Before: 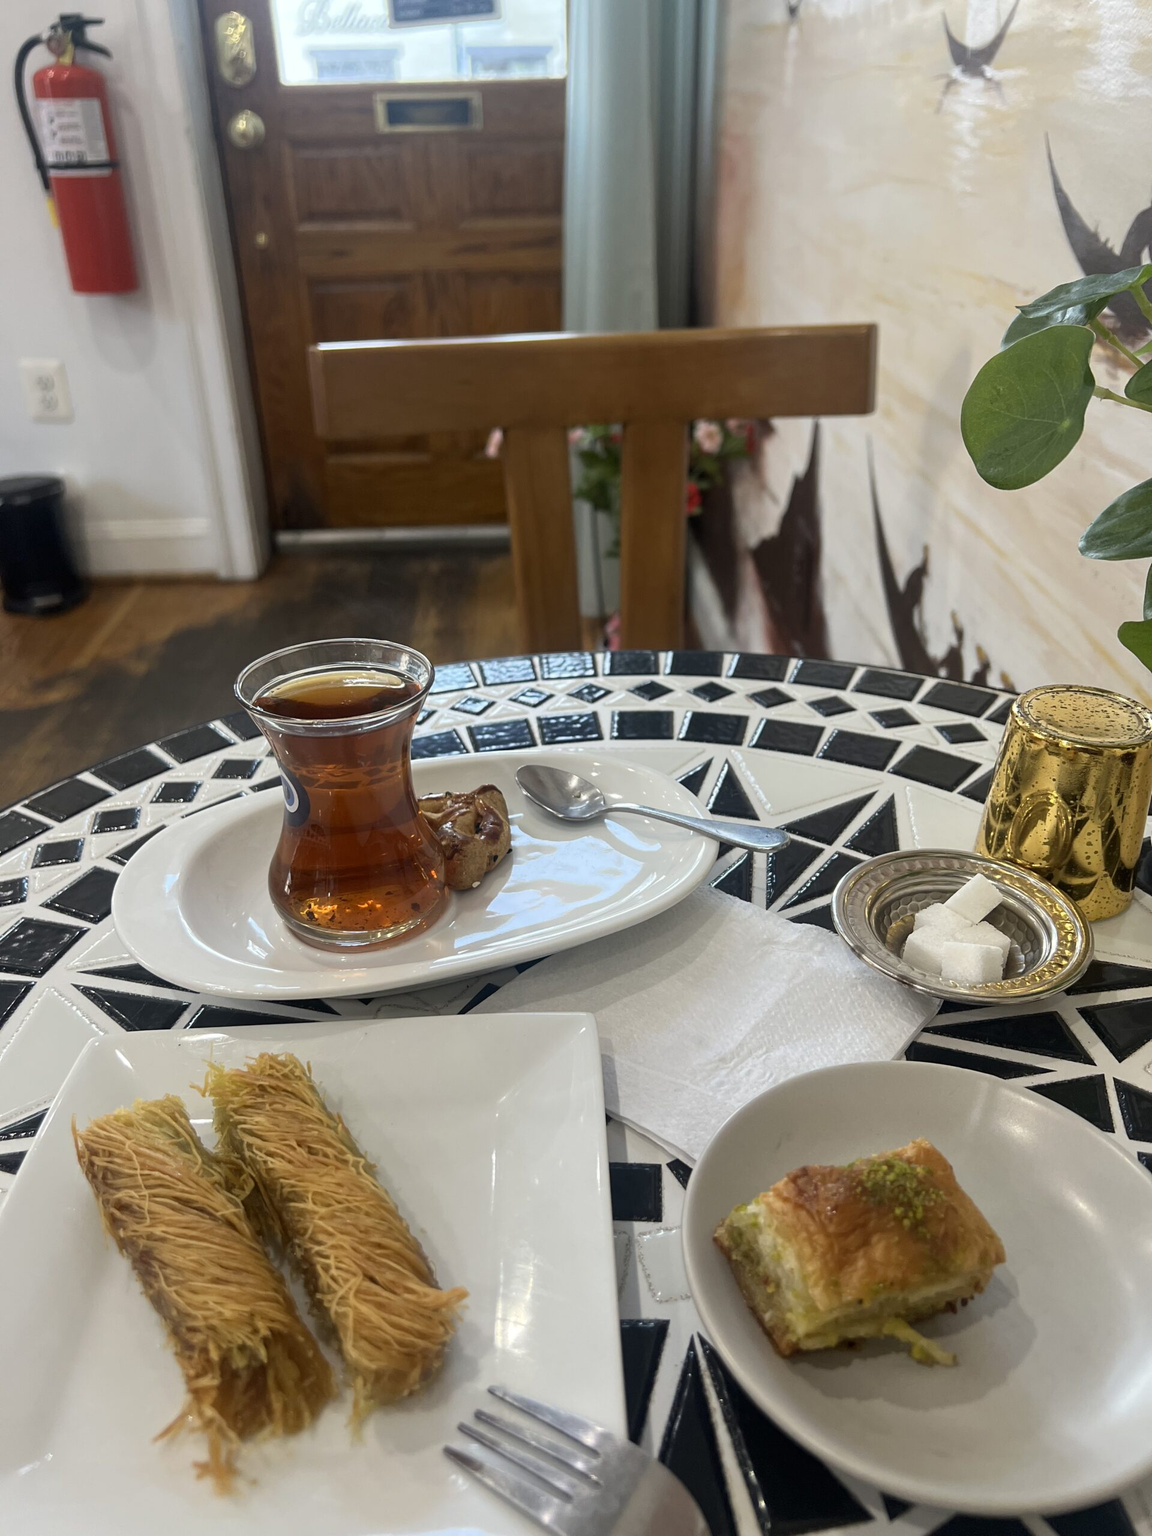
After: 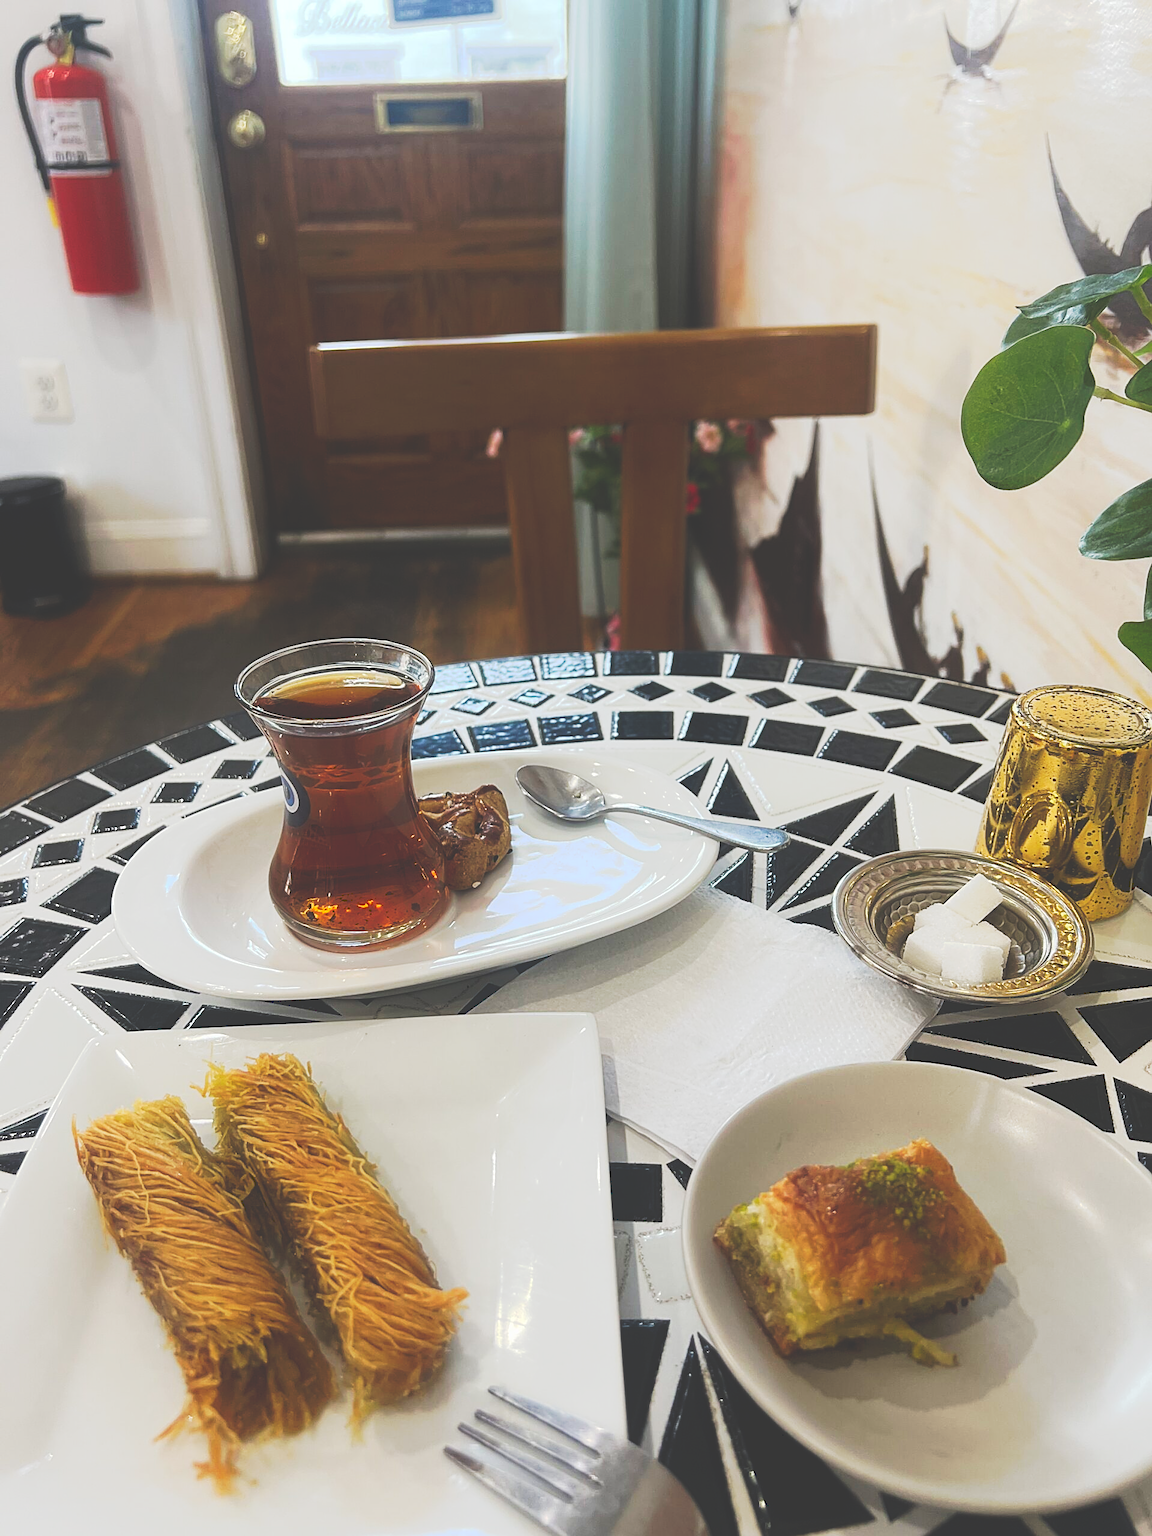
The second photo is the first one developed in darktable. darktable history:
contrast equalizer: y [[0.5, 0.486, 0.447, 0.446, 0.489, 0.5], [0.5 ×6], [0.5 ×6], [0 ×6], [0 ×6]]
exposure: exposure 0.081 EV, compensate highlight preservation false
tone curve: curves: ch0 [(0, 0) (0.003, 0.231) (0.011, 0.231) (0.025, 0.231) (0.044, 0.231) (0.069, 0.235) (0.1, 0.24) (0.136, 0.246) (0.177, 0.256) (0.224, 0.279) (0.277, 0.313) (0.335, 0.354) (0.399, 0.428) (0.468, 0.514) (0.543, 0.61) (0.623, 0.728) (0.709, 0.808) (0.801, 0.873) (0.898, 0.909) (1, 1)], preserve colors none
sharpen: on, module defaults
